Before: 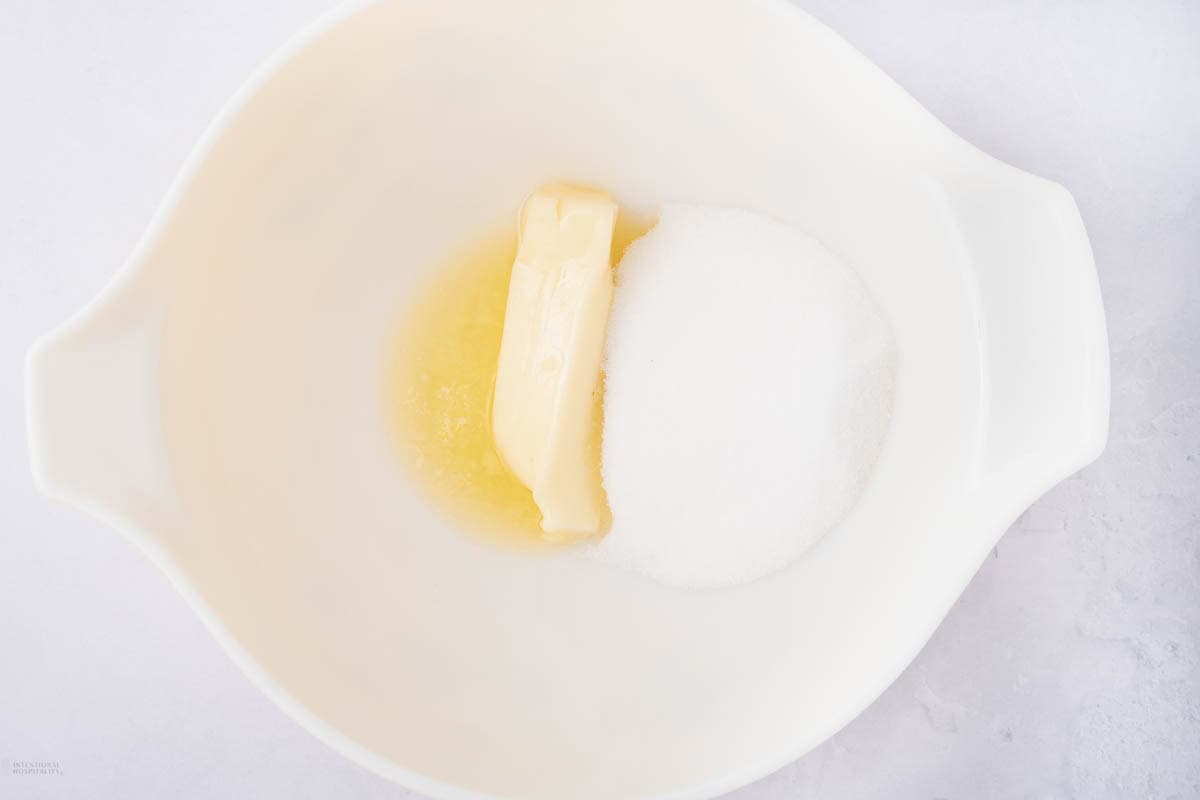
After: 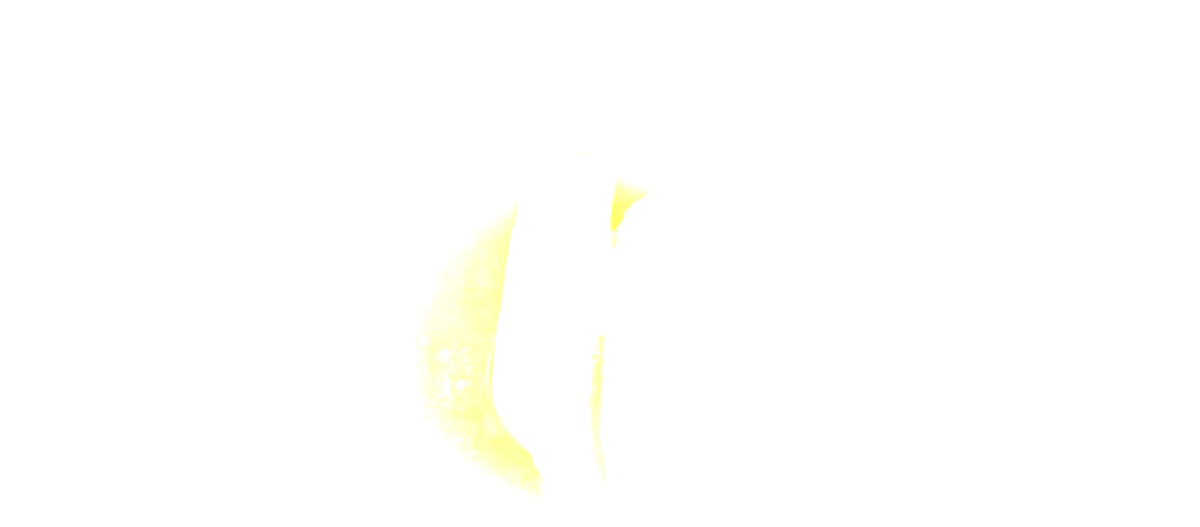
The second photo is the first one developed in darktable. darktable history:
exposure: black level correction 0, exposure 1.958 EV, compensate exposure bias true, compensate highlight preservation false
crop and rotate: top 4.718%, bottom 29.383%
